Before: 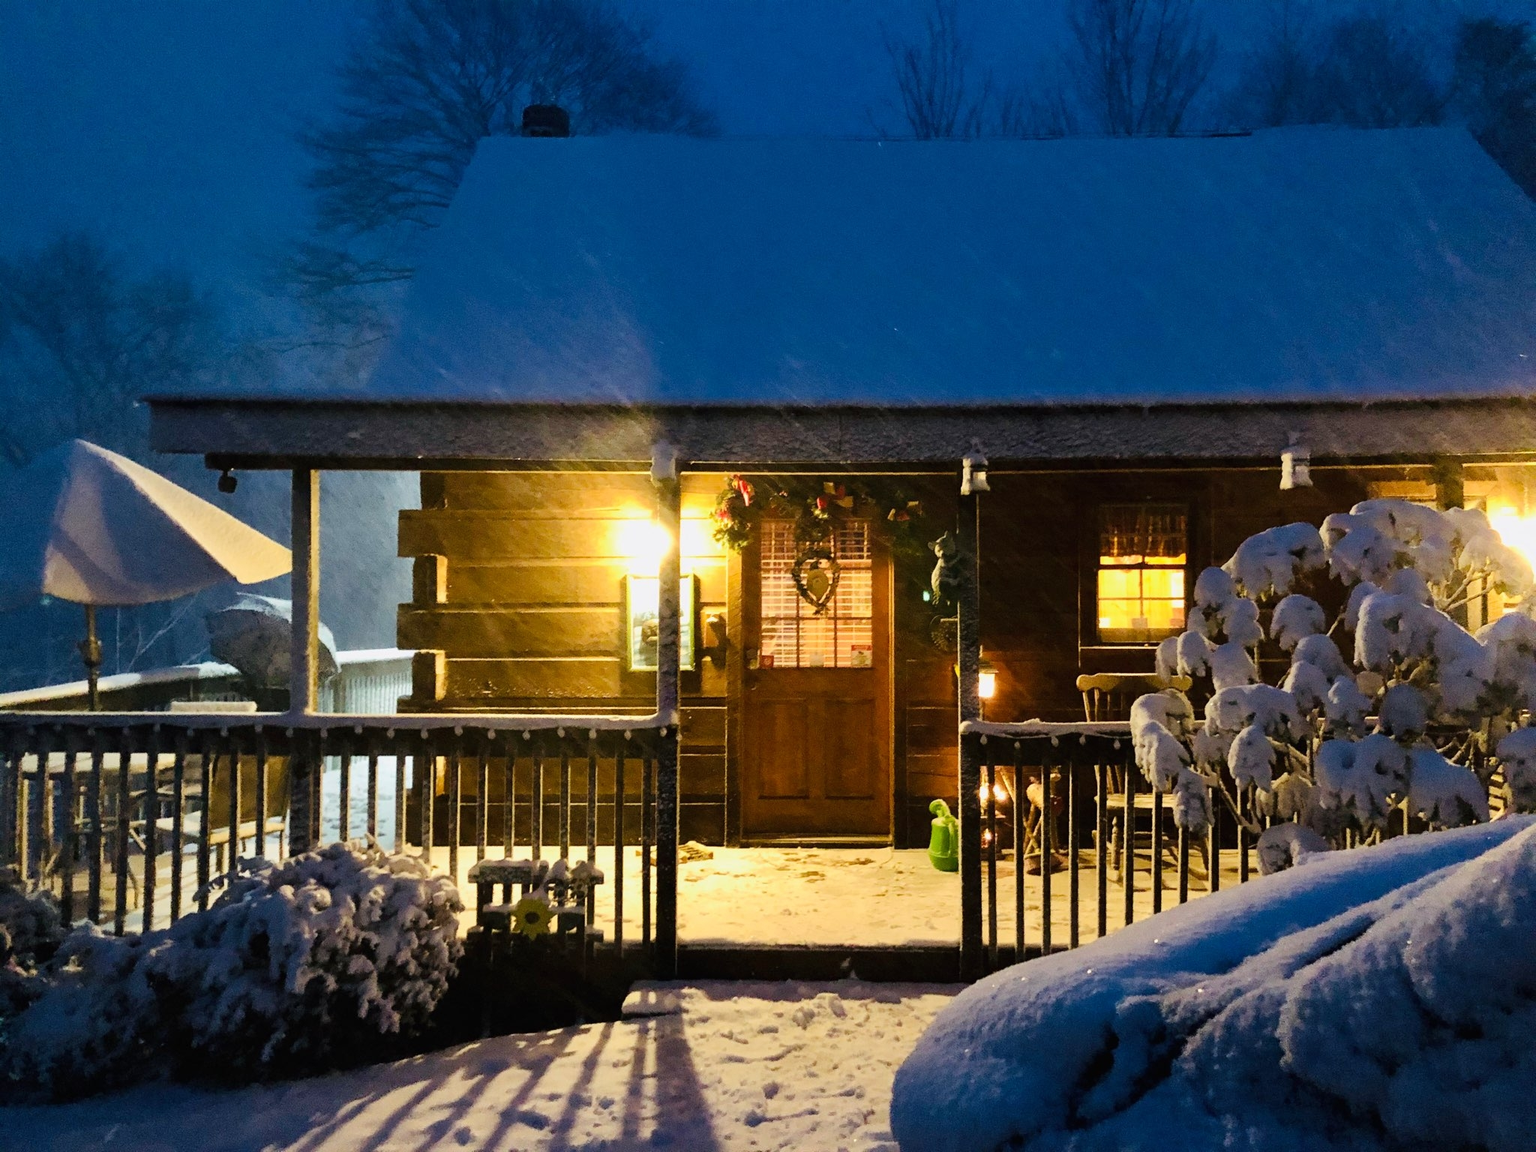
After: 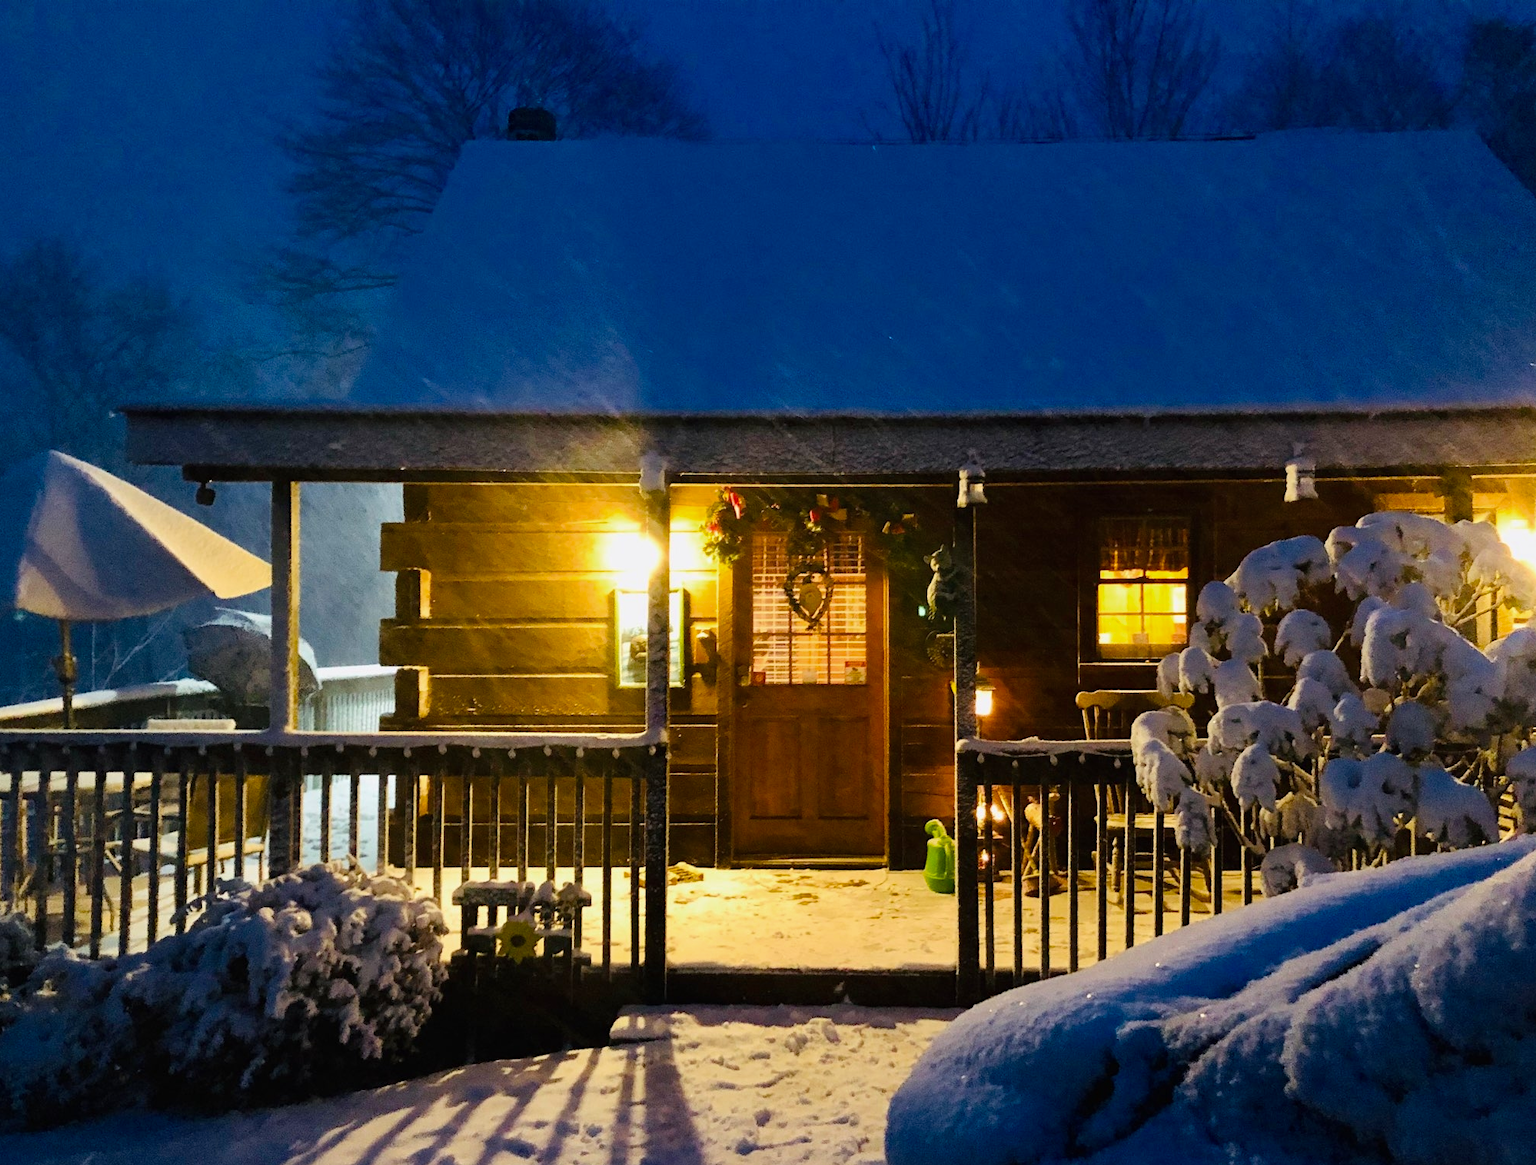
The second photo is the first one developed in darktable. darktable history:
color balance rgb: perceptual saturation grading › global saturation 8.89%, saturation formula JzAzBz (2021)
crop and rotate: left 1.774%, right 0.633%, bottom 1.28%
